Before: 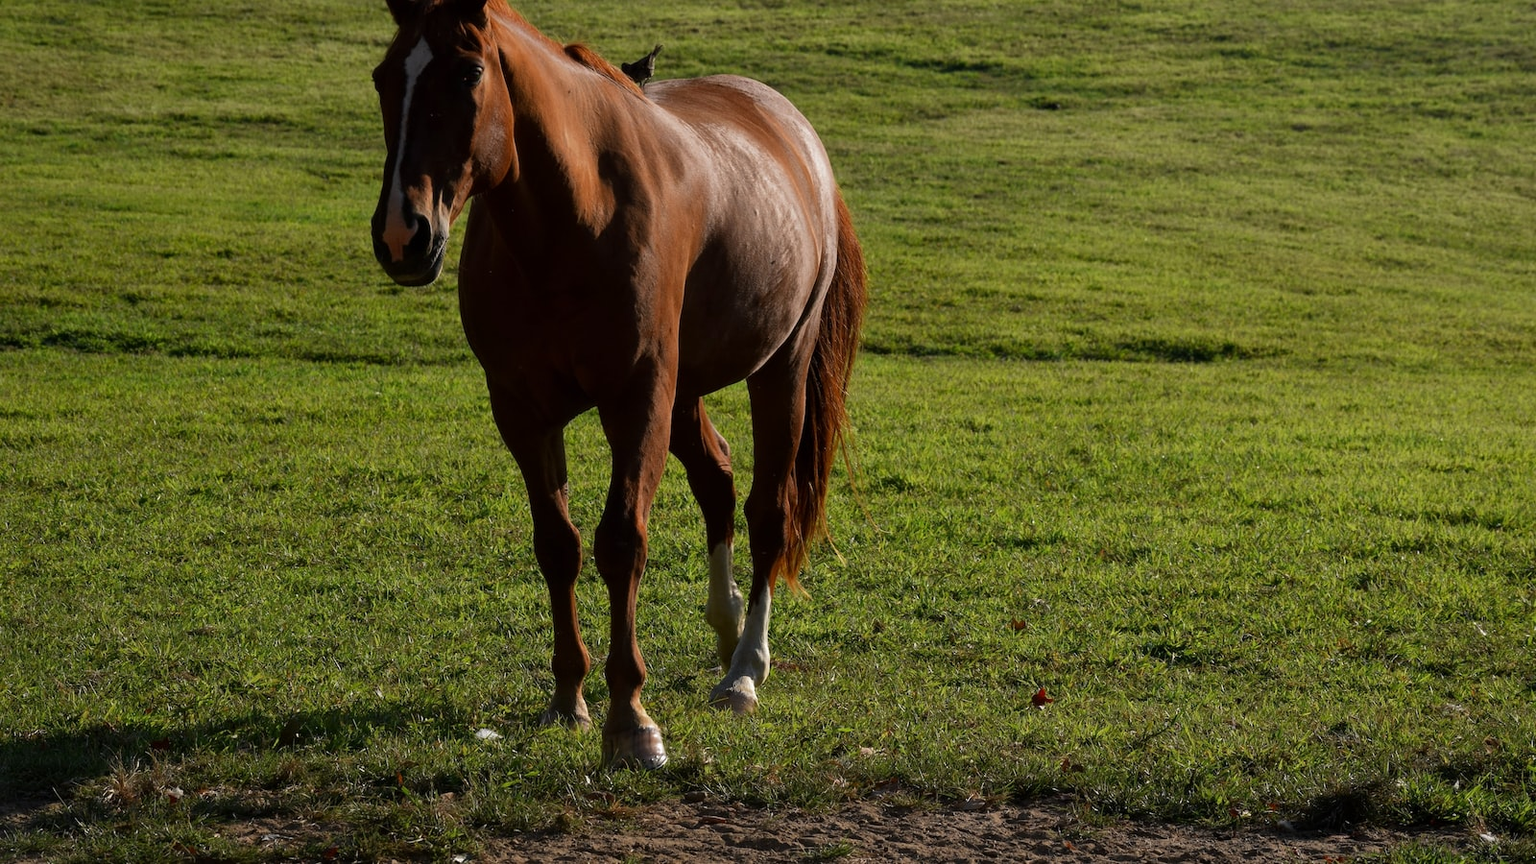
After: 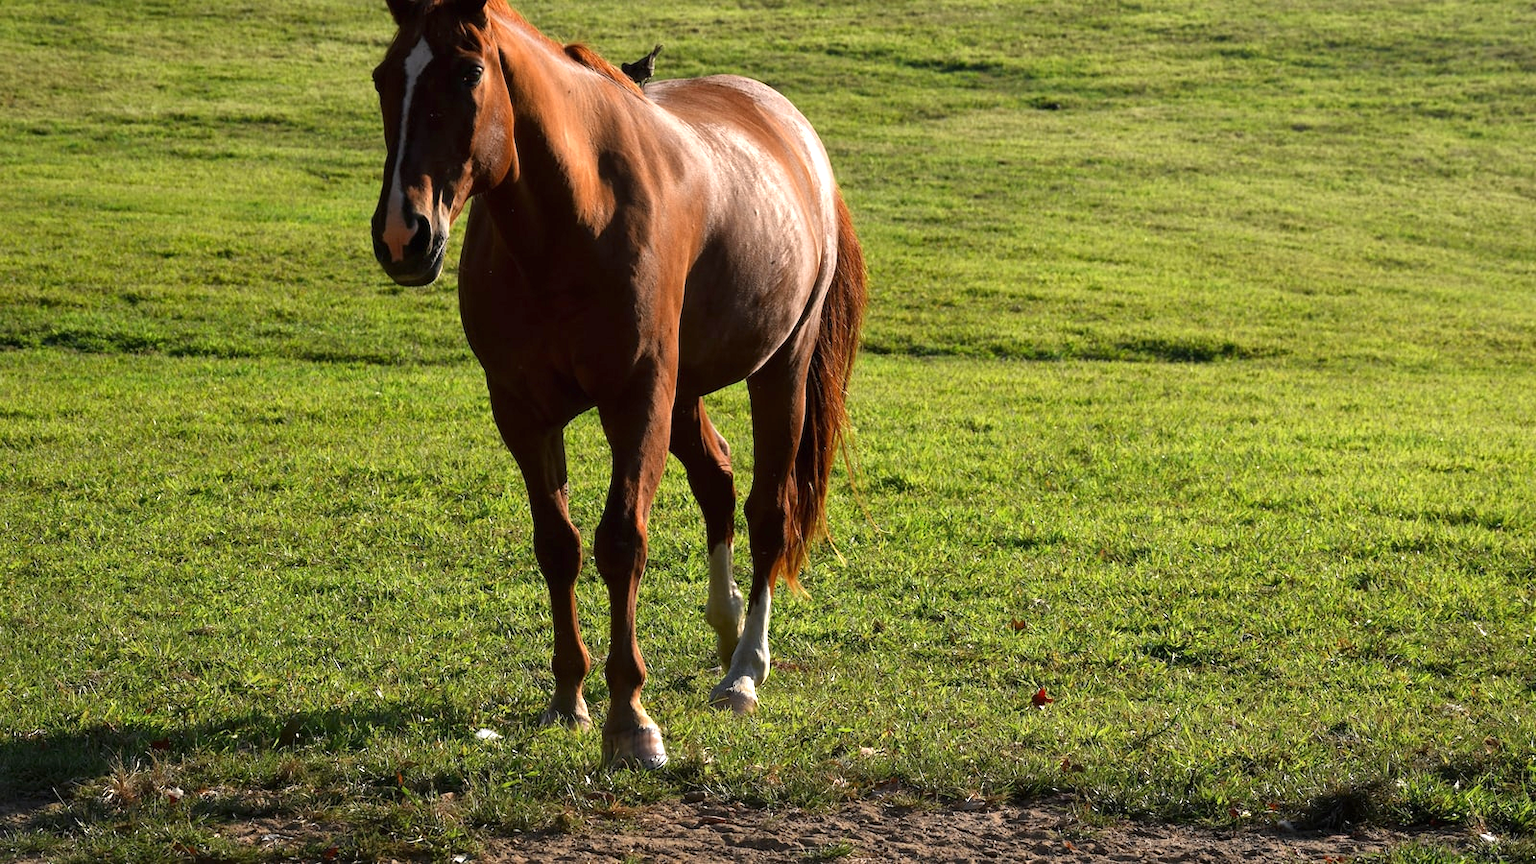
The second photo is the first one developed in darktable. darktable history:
exposure: black level correction 0, exposure 1.001 EV, compensate exposure bias true, compensate highlight preservation false
